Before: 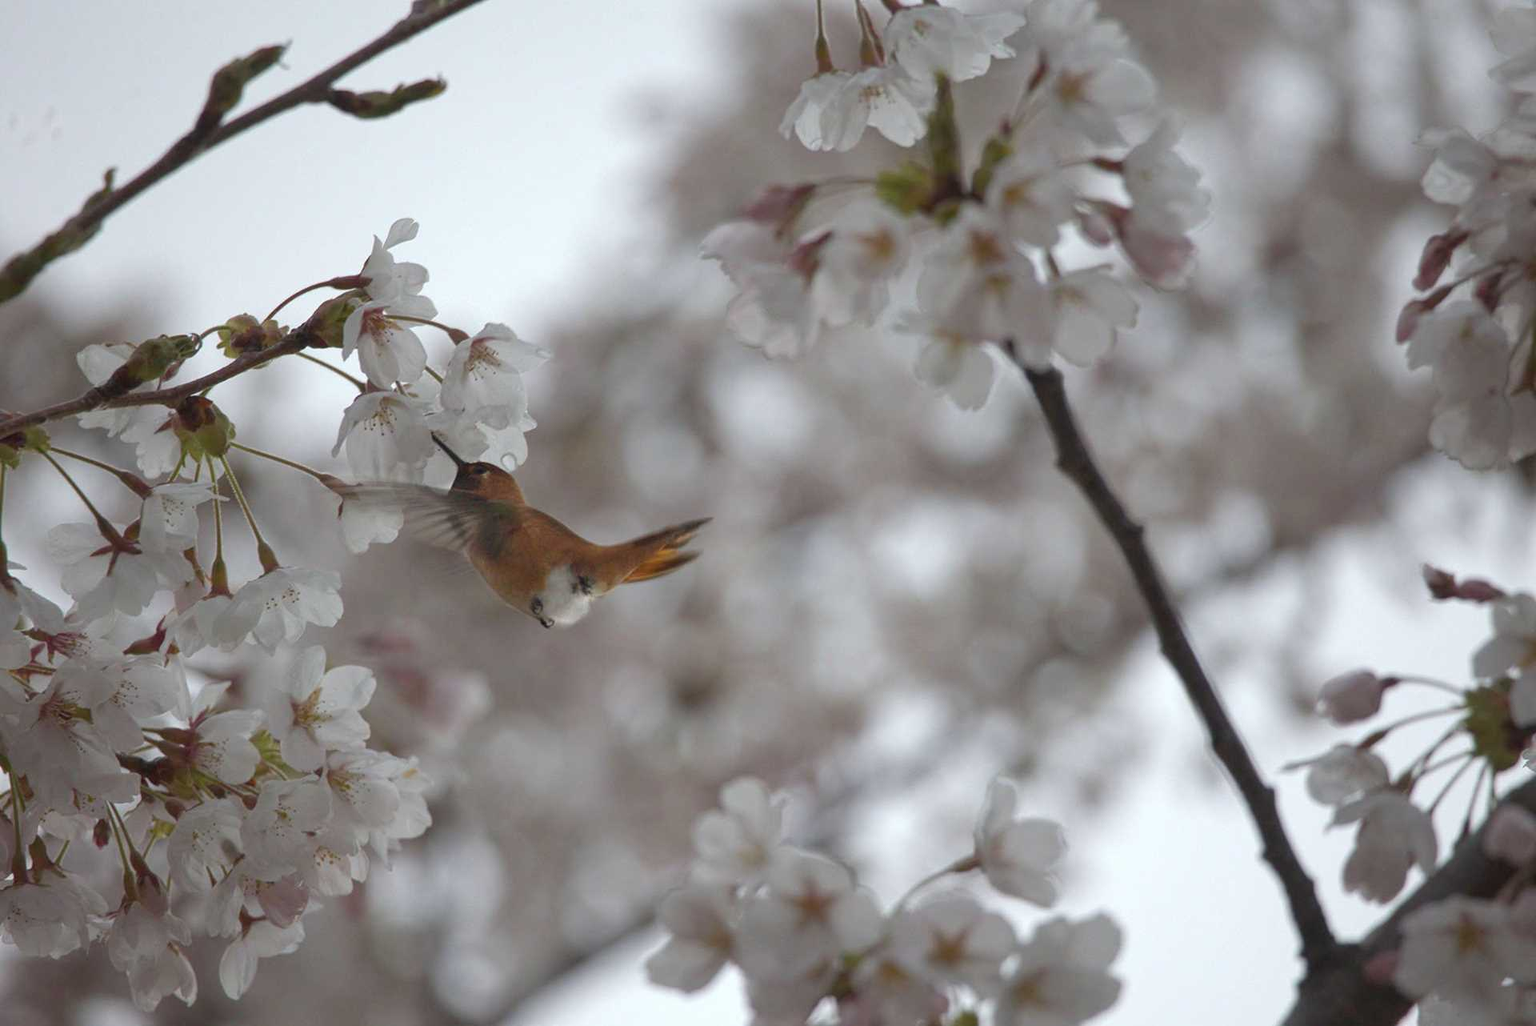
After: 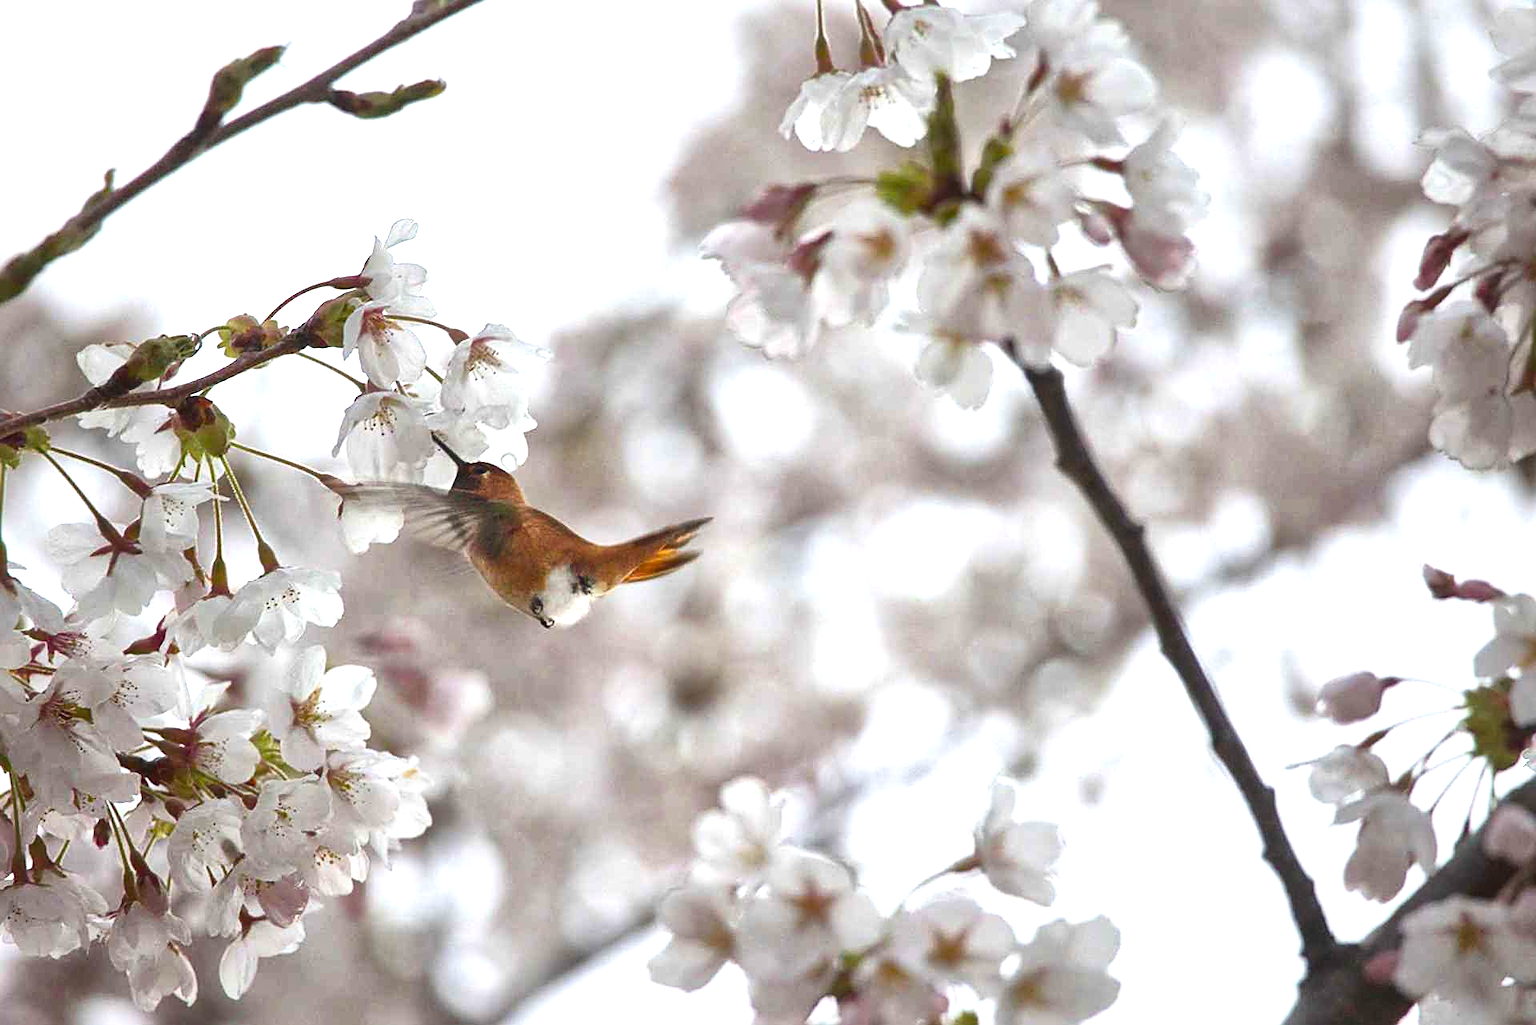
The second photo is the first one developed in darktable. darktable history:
local contrast: mode bilateral grid, contrast 20, coarseness 50, detail 171%, midtone range 0.2
exposure: black level correction -0.002, exposure 1.115 EV, compensate highlight preservation false
sharpen: on, module defaults
contrast brightness saturation: contrast 0.16, saturation 0.32
